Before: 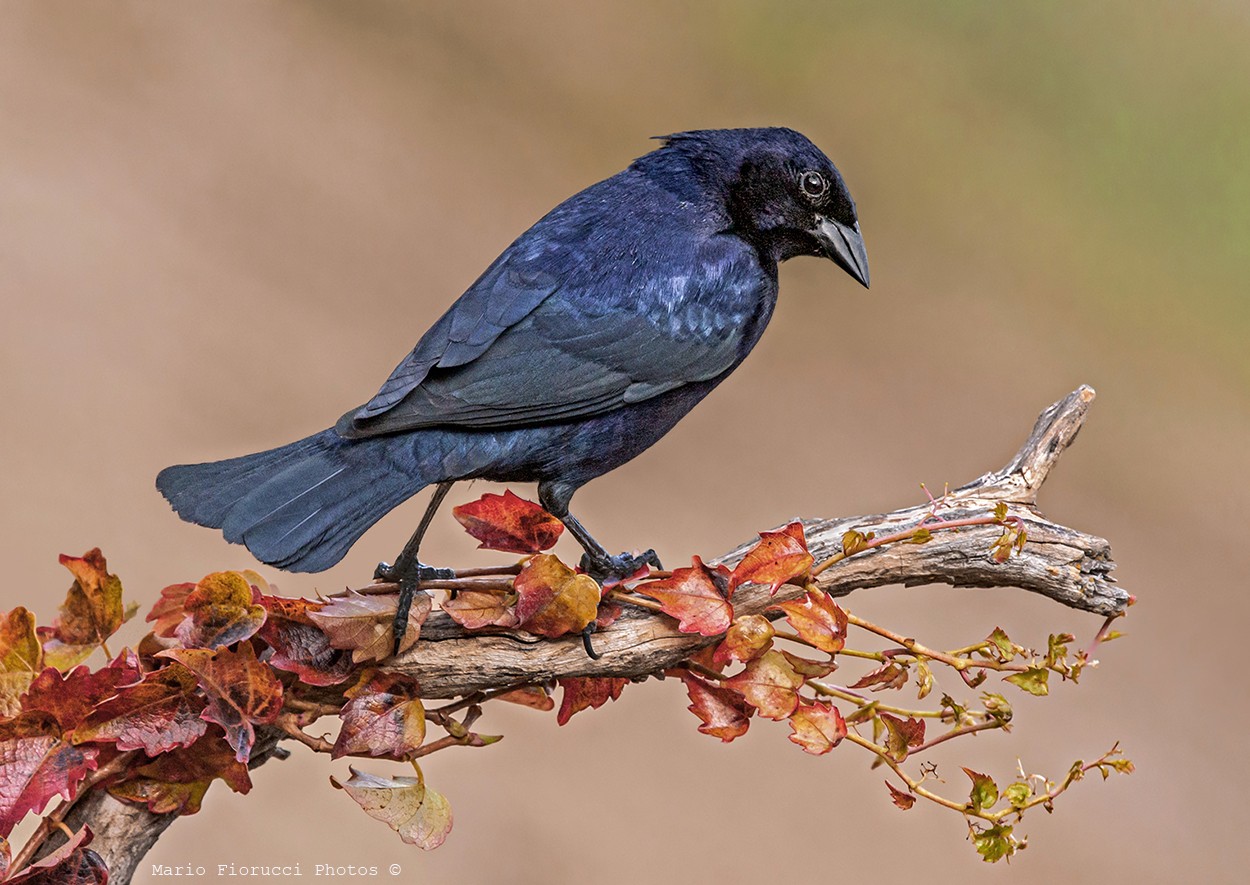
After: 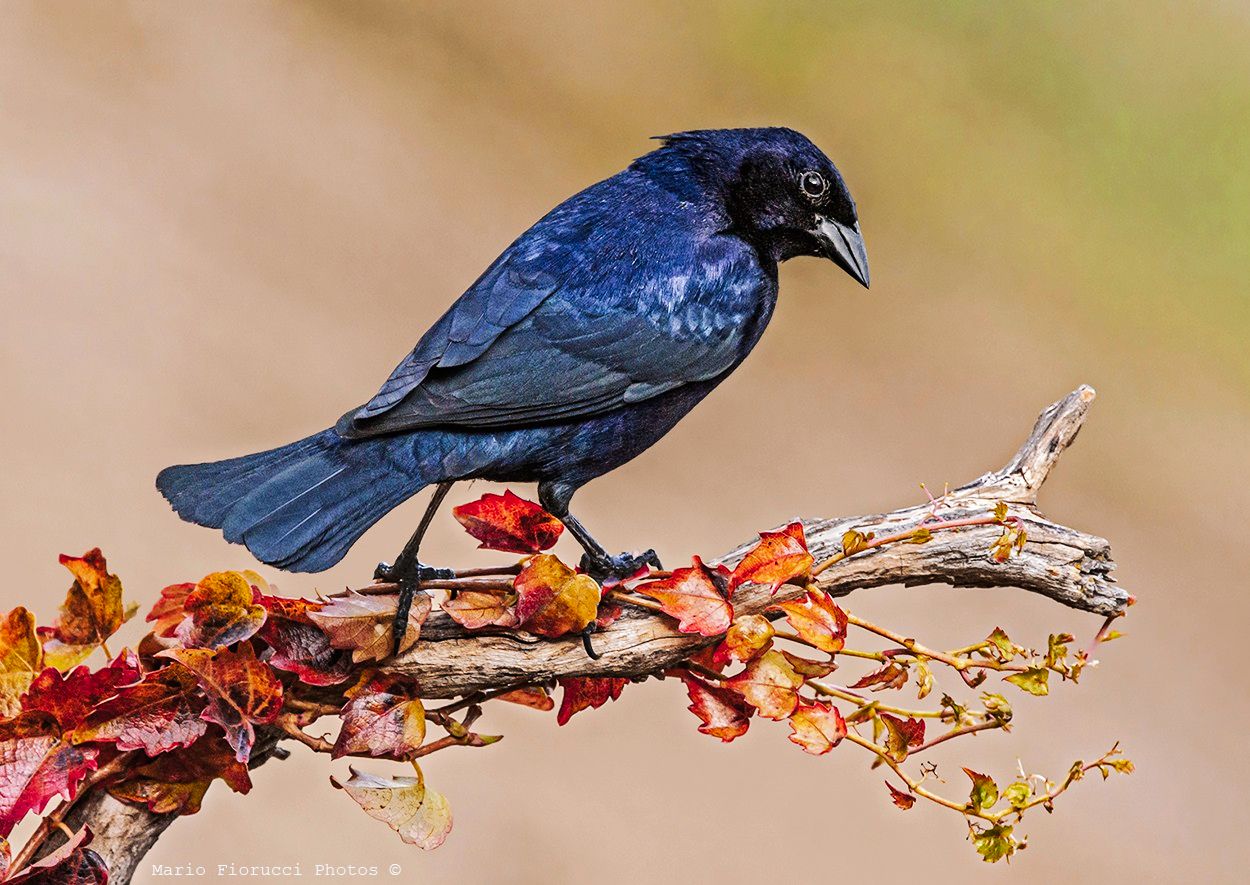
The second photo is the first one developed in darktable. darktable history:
tone curve: curves: ch0 [(0, 0) (0.003, 0.008) (0.011, 0.011) (0.025, 0.018) (0.044, 0.028) (0.069, 0.039) (0.1, 0.056) (0.136, 0.081) (0.177, 0.118) (0.224, 0.164) (0.277, 0.223) (0.335, 0.3) (0.399, 0.399) (0.468, 0.51) (0.543, 0.618) (0.623, 0.71) (0.709, 0.79) (0.801, 0.865) (0.898, 0.93) (1, 1)], preserve colors none
